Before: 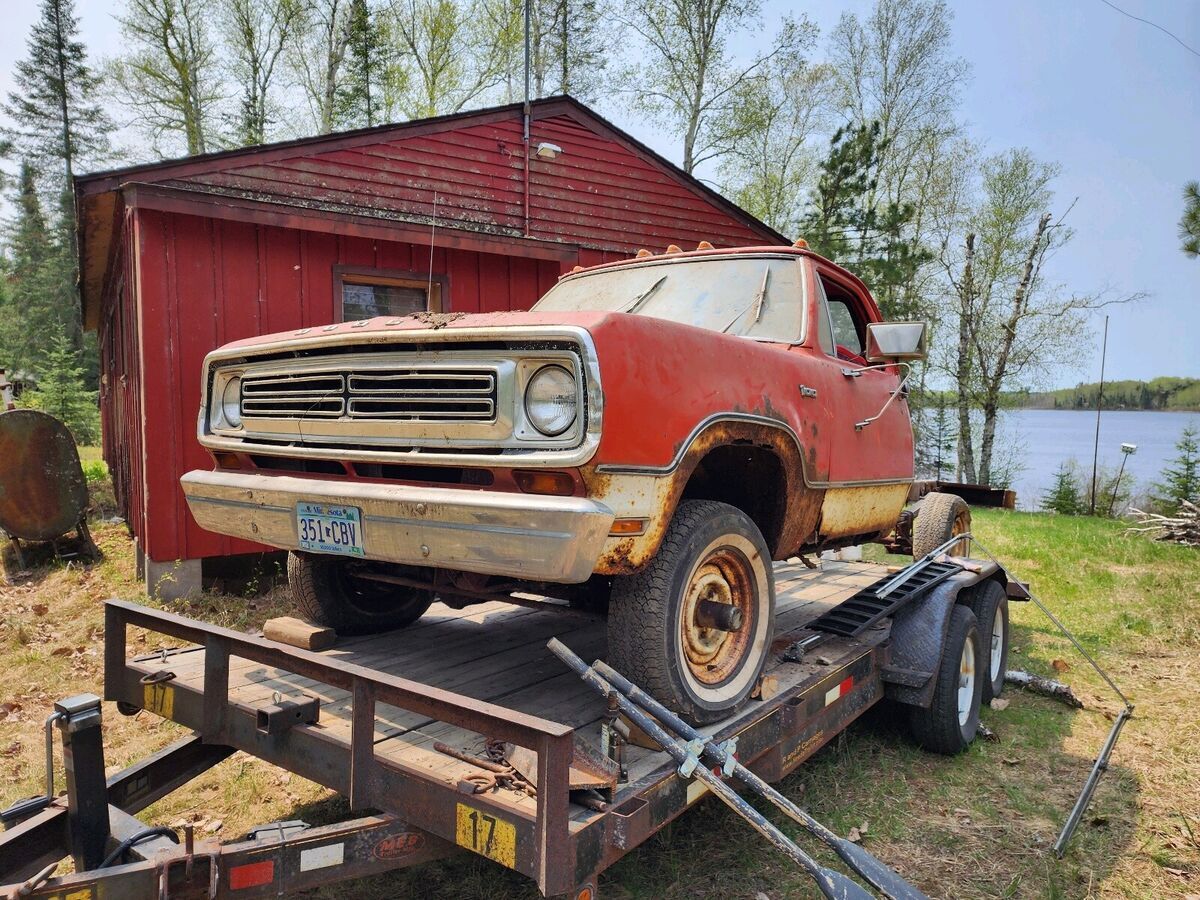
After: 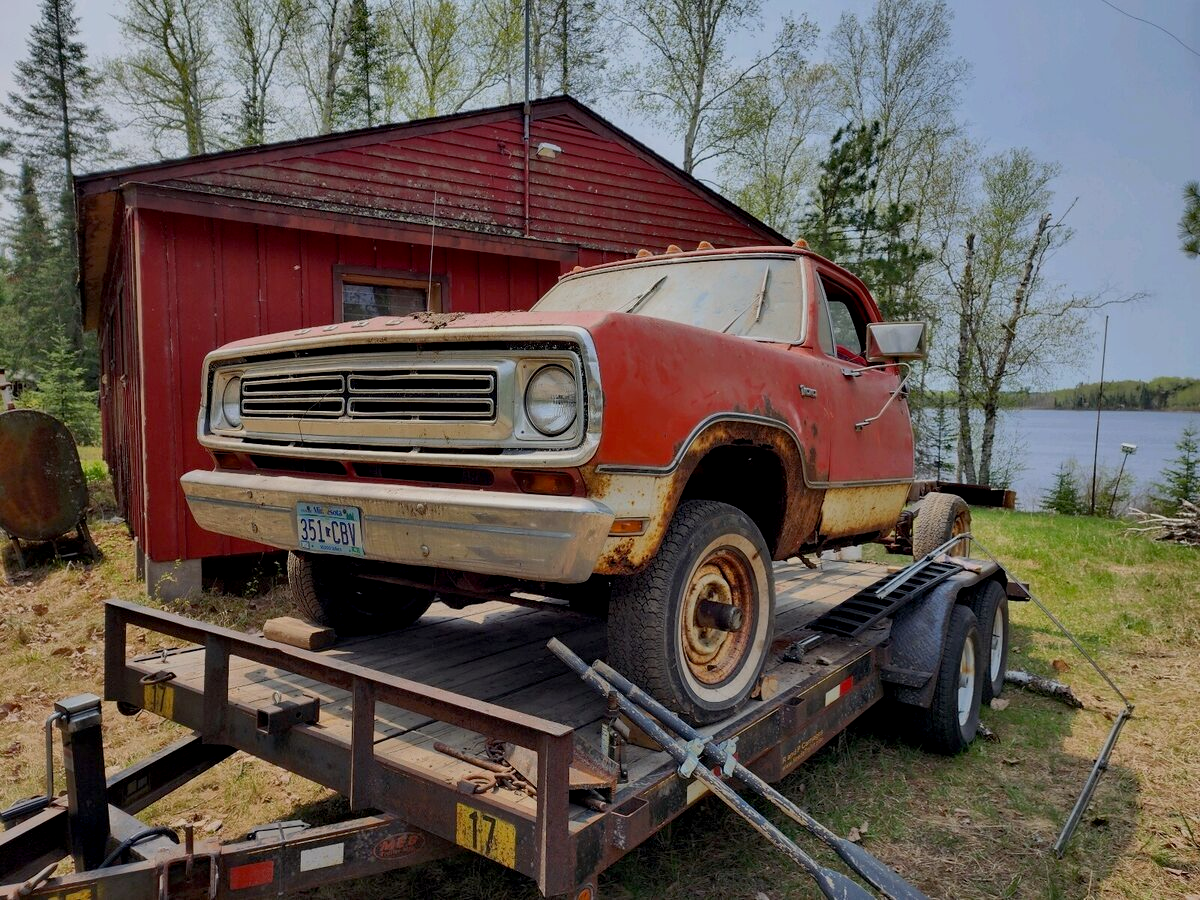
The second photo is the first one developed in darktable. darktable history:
exposure: black level correction 0.009, exposure -0.614 EV, compensate highlight preservation false
